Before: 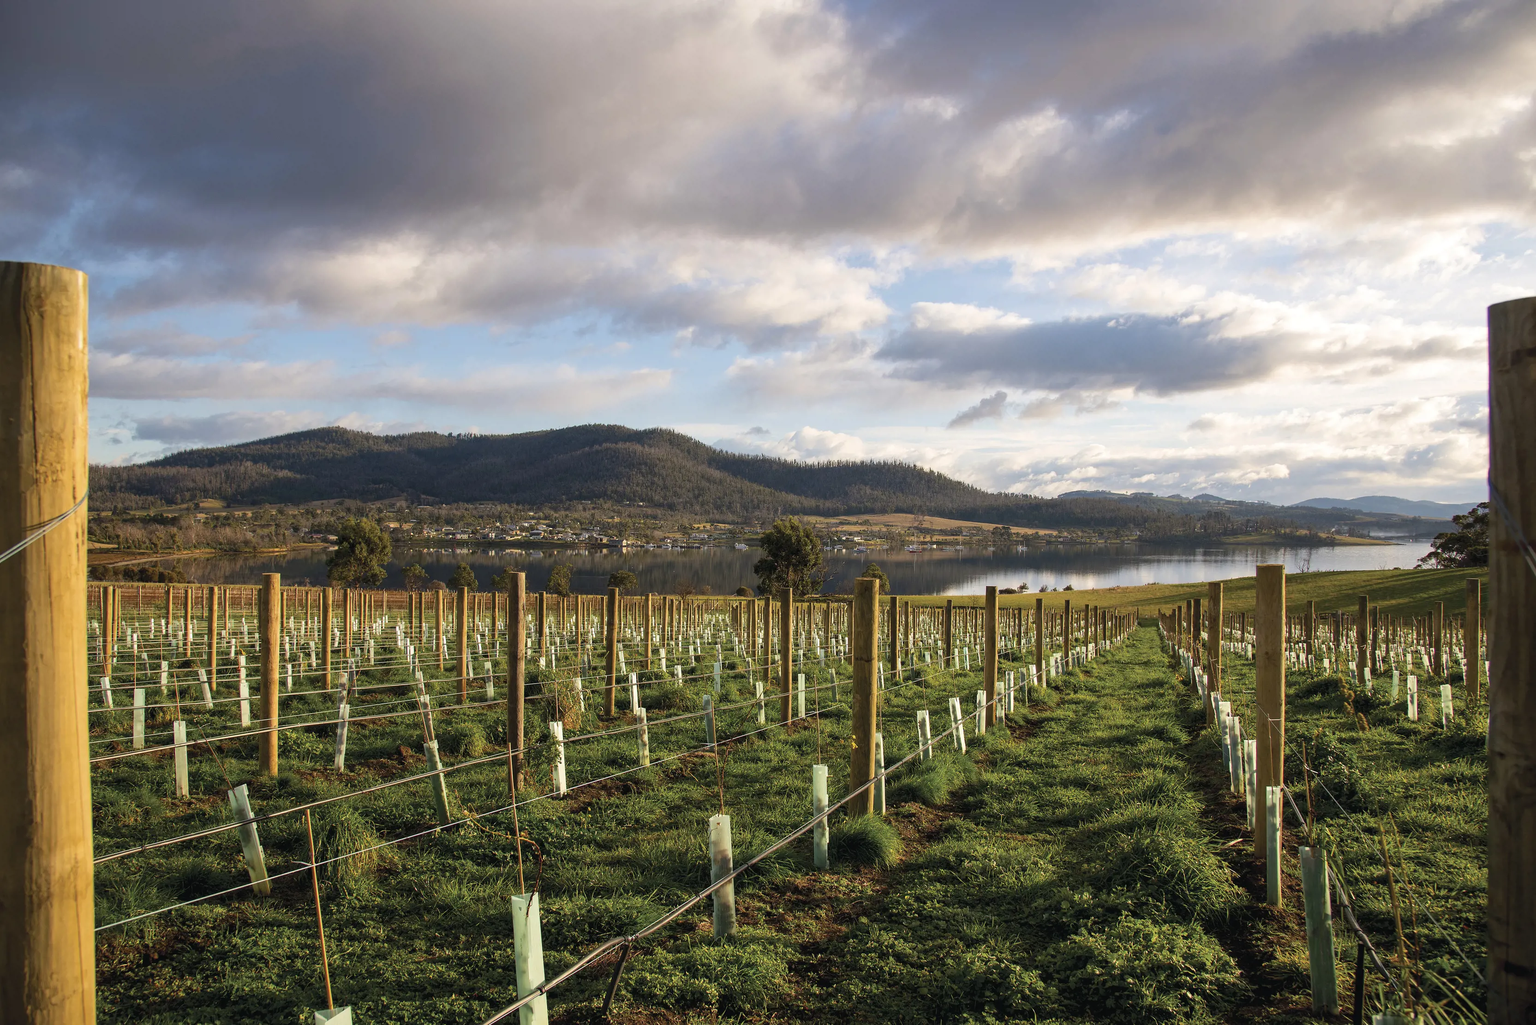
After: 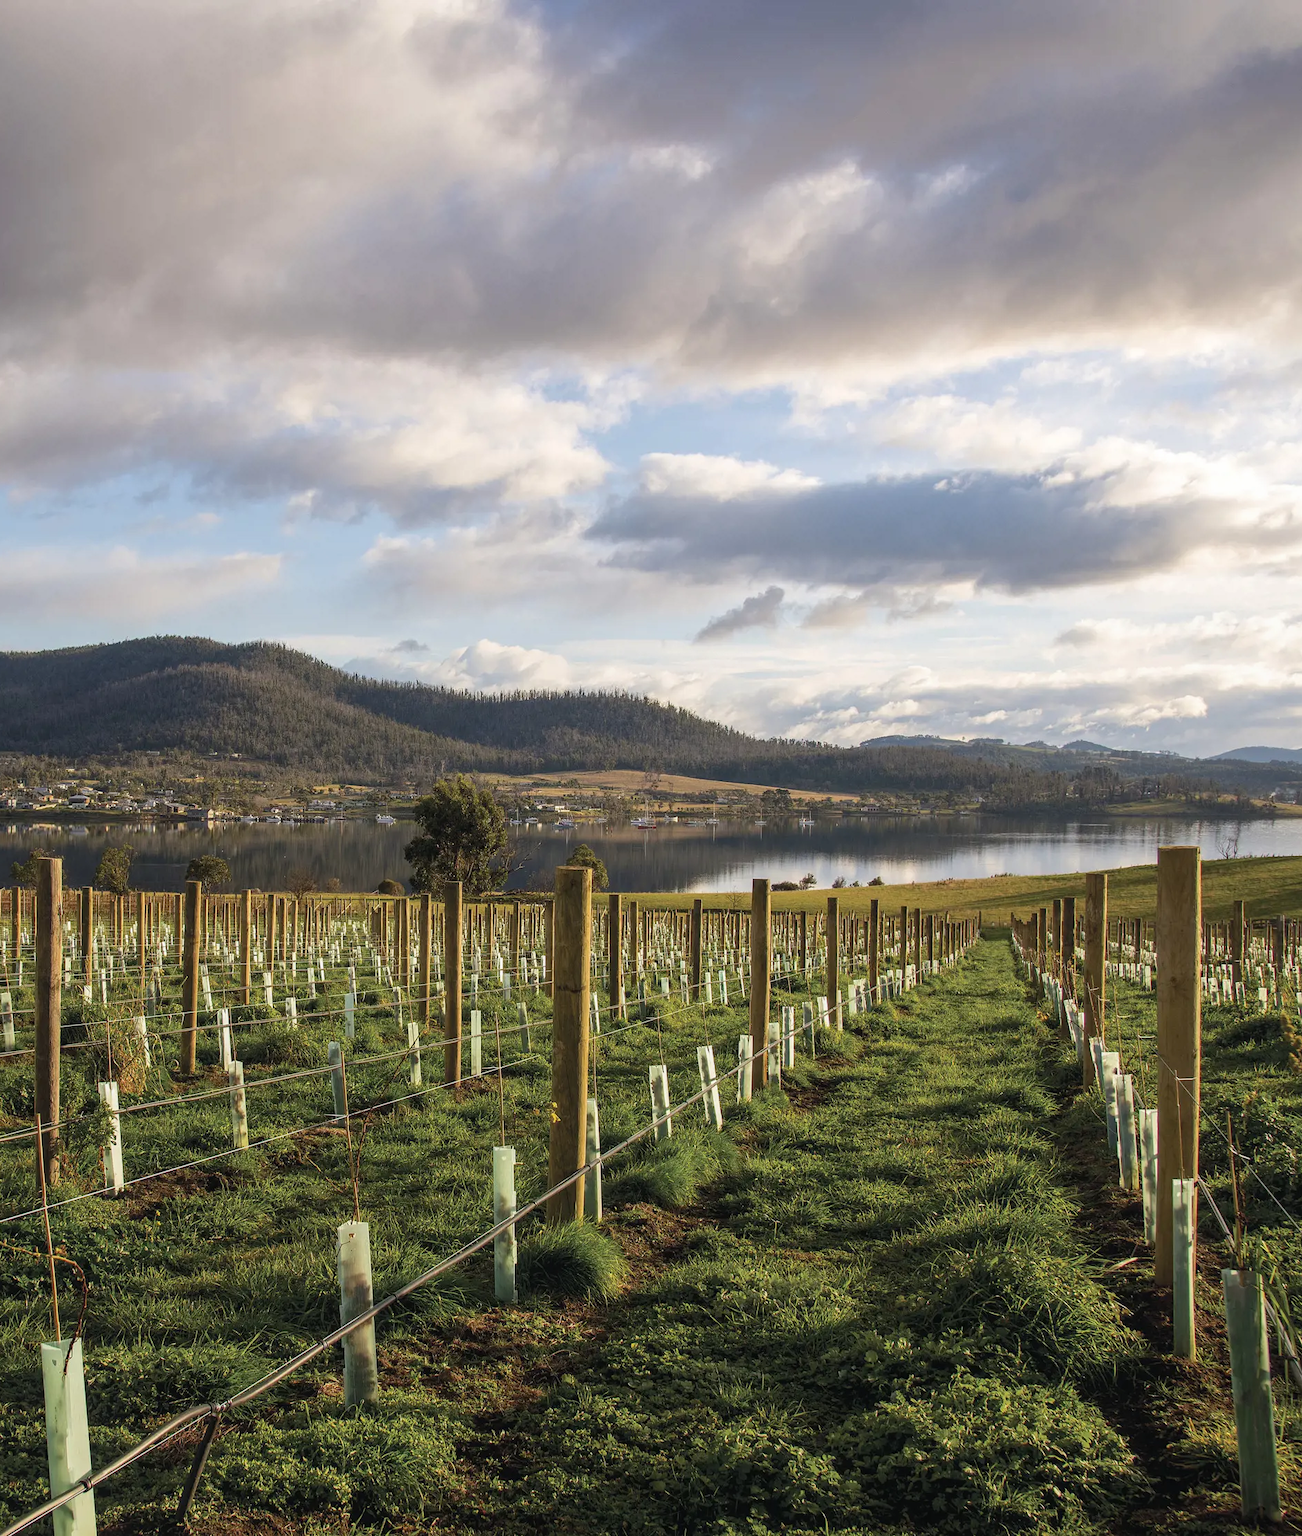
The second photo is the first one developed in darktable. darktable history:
crop: left 31.532%, top 0.015%, right 11.831%
local contrast: detail 109%
